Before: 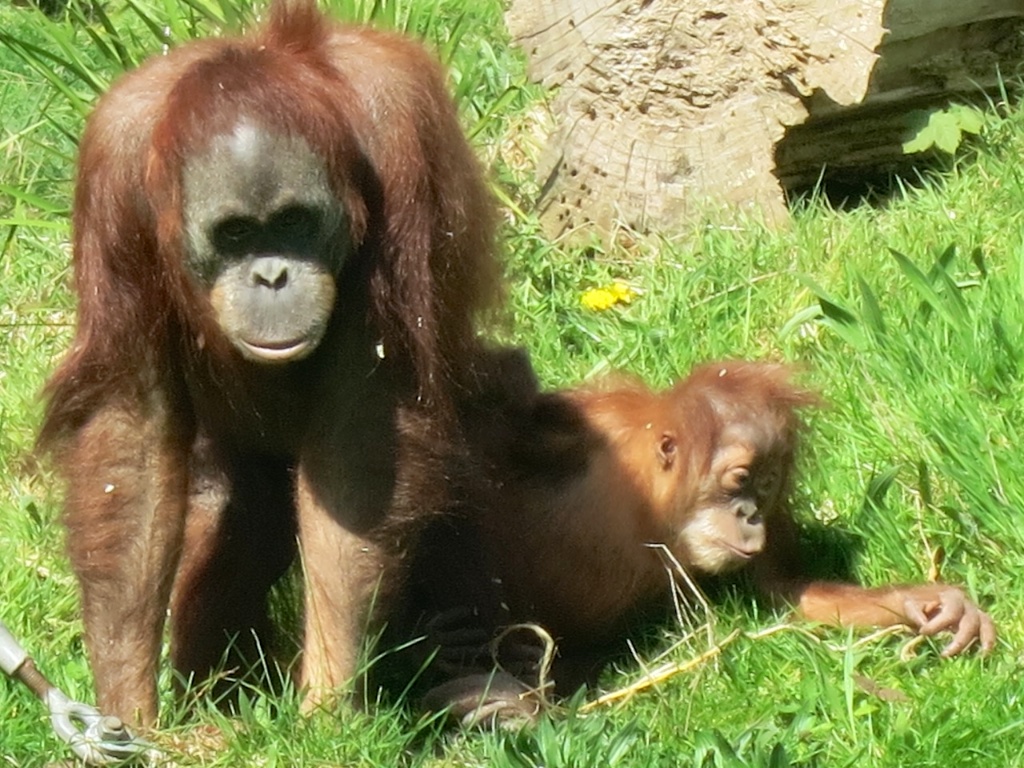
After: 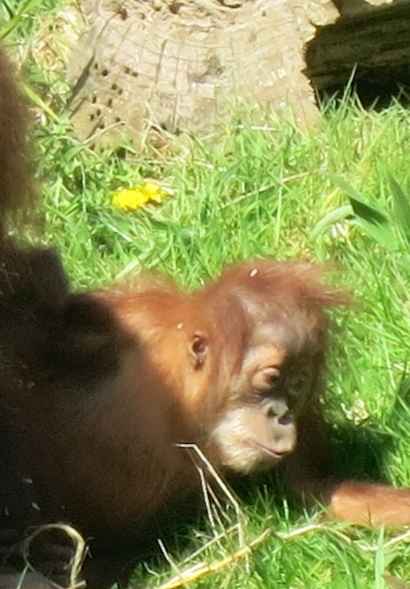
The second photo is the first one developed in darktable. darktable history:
crop: left 45.82%, top 13.103%, right 14.135%, bottom 10.076%
